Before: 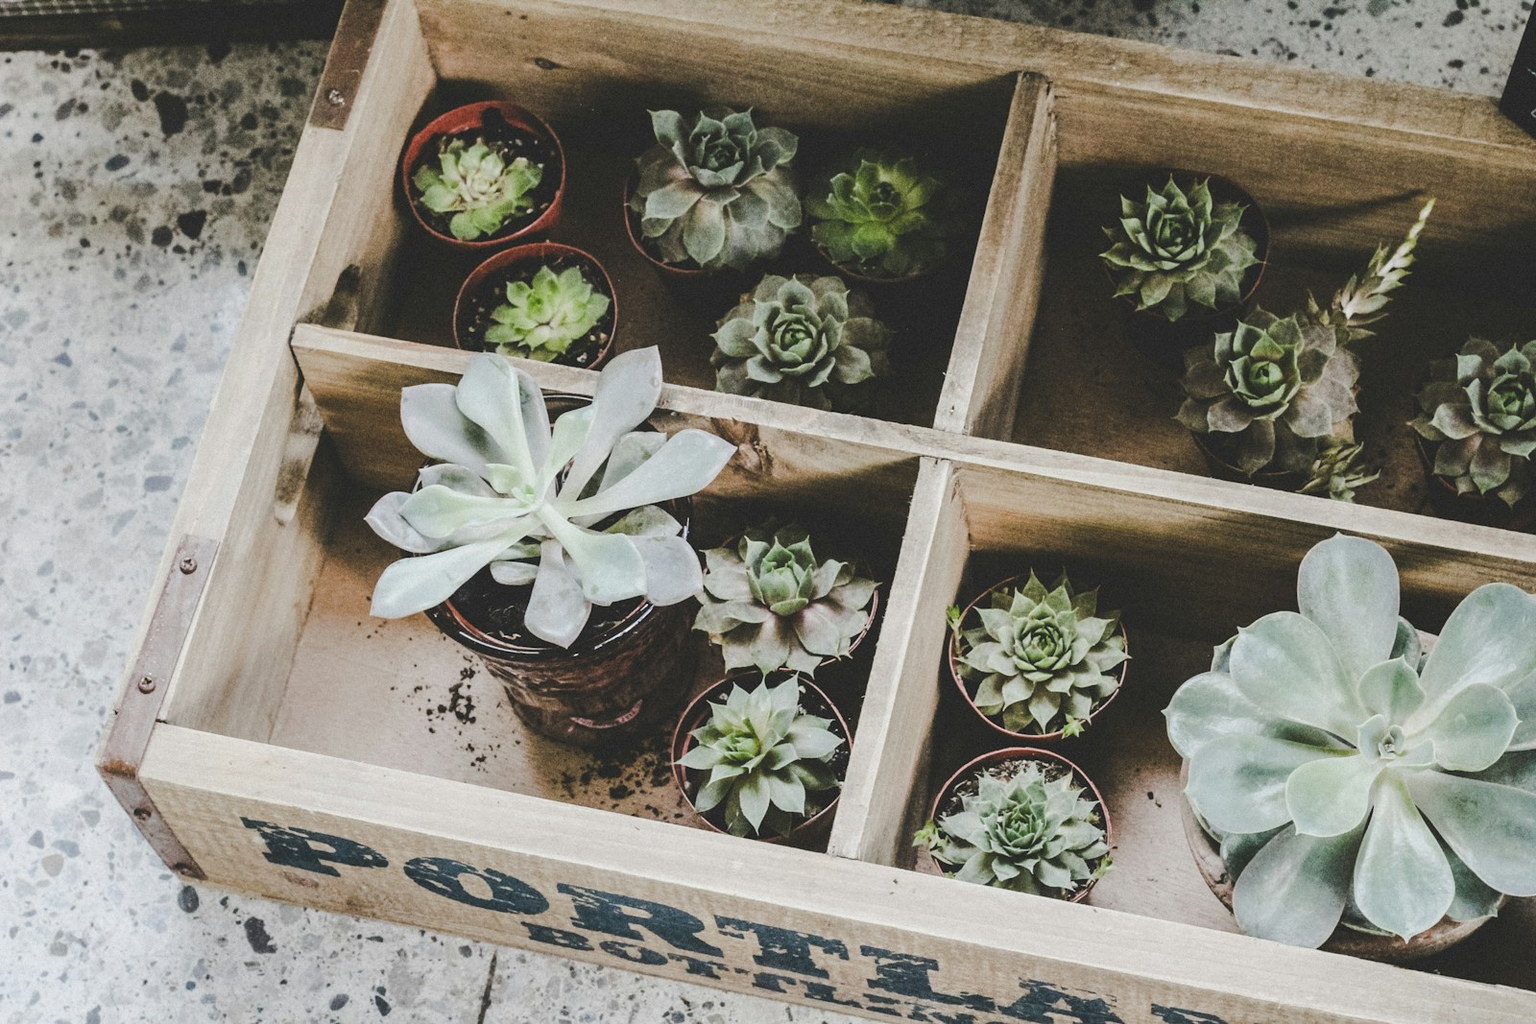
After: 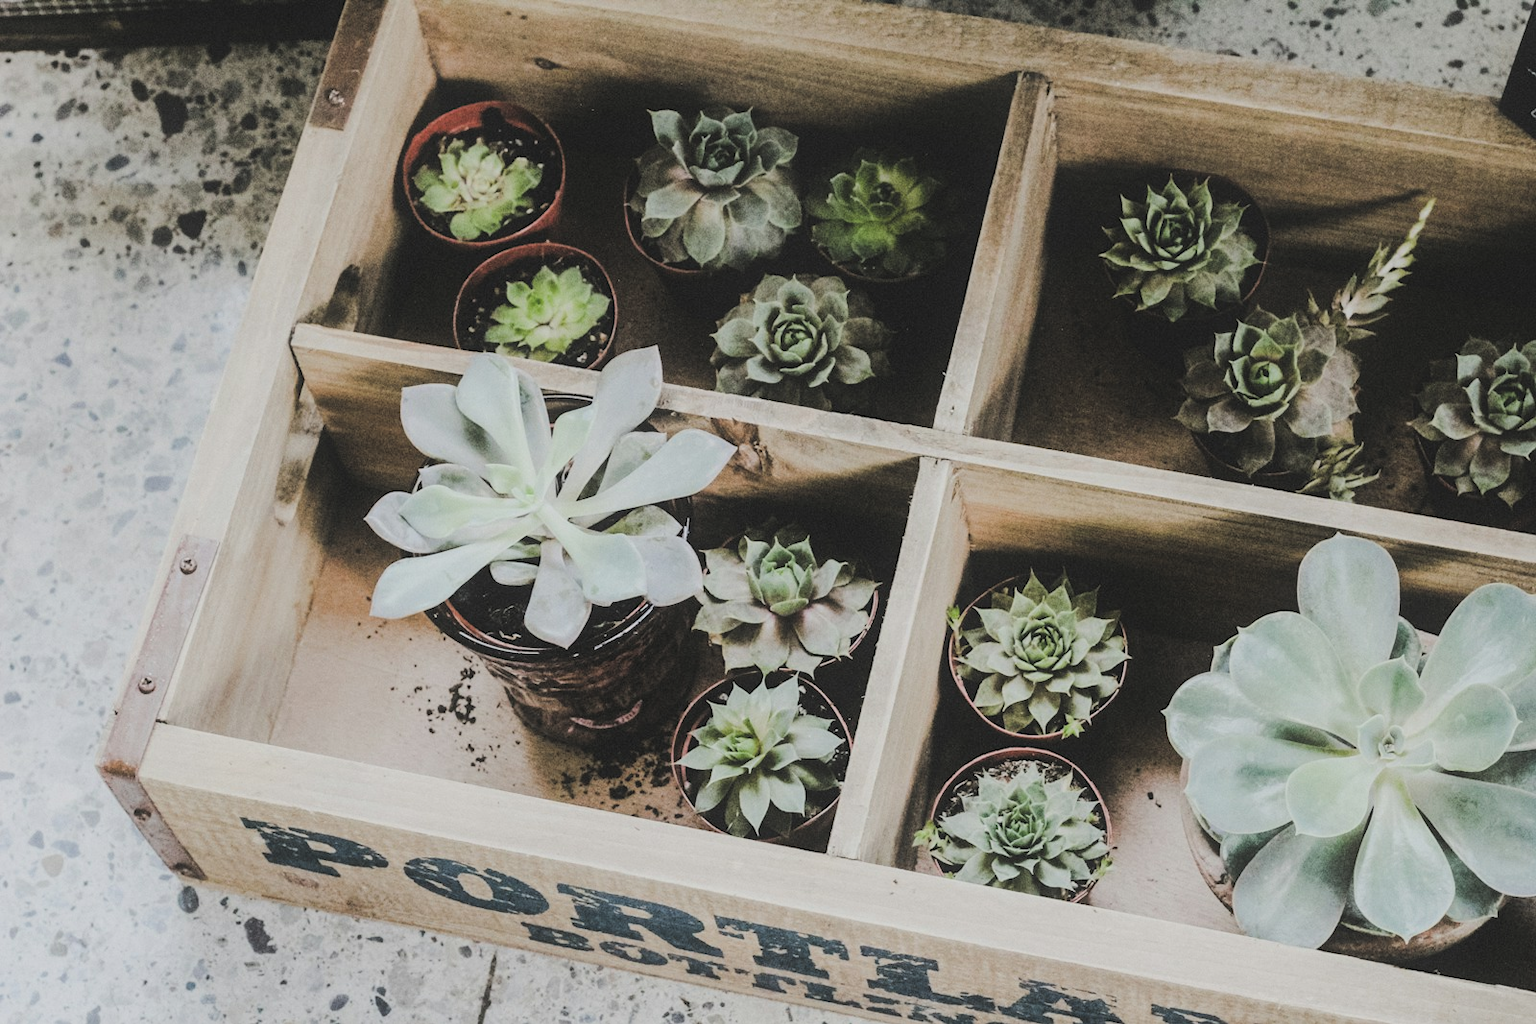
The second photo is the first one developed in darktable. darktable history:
exposure: black level correction -0.015, exposure -0.505 EV, compensate highlight preservation false
tone equalizer: -8 EV -0.724 EV, -7 EV -0.681 EV, -6 EV -0.599 EV, -5 EV -0.413 EV, -3 EV 0.378 EV, -2 EV 0.6 EV, -1 EV 0.697 EV, +0 EV 0.776 EV
filmic rgb: black relative exposure -7.65 EV, white relative exposure 4.56 EV, threshold 2.97 EV, hardness 3.61, color science v6 (2022), enable highlight reconstruction true
